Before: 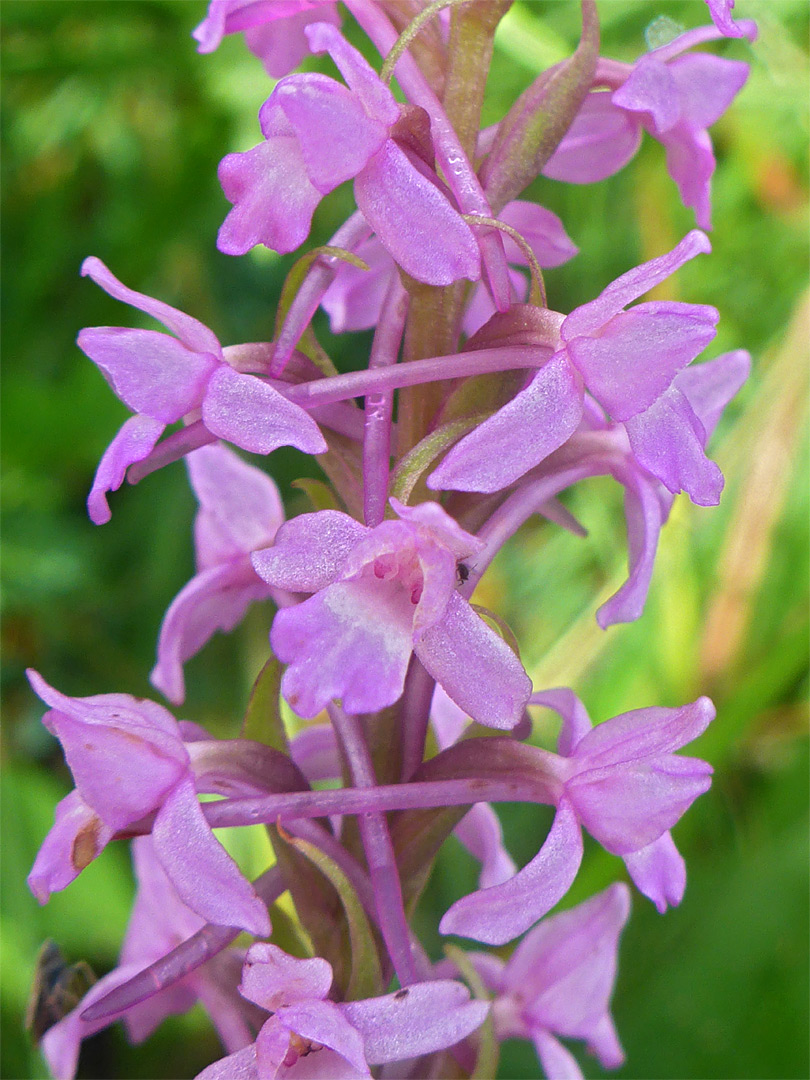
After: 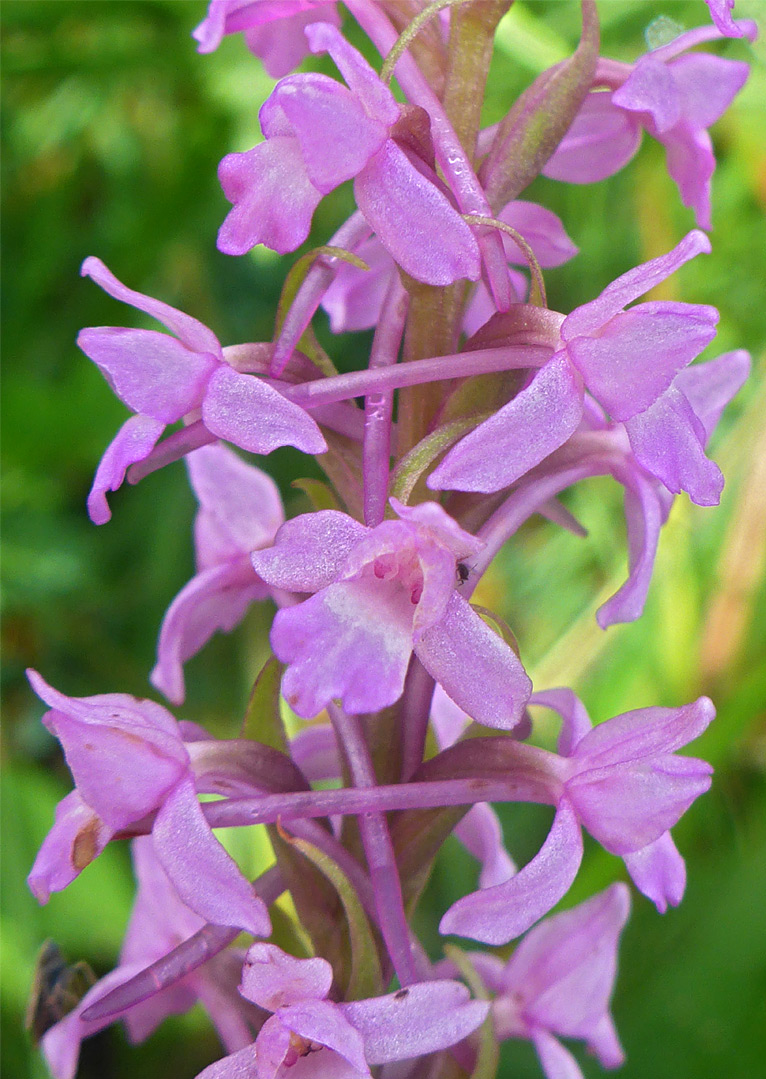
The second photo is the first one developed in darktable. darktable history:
crop and rotate: left 0%, right 5.388%
